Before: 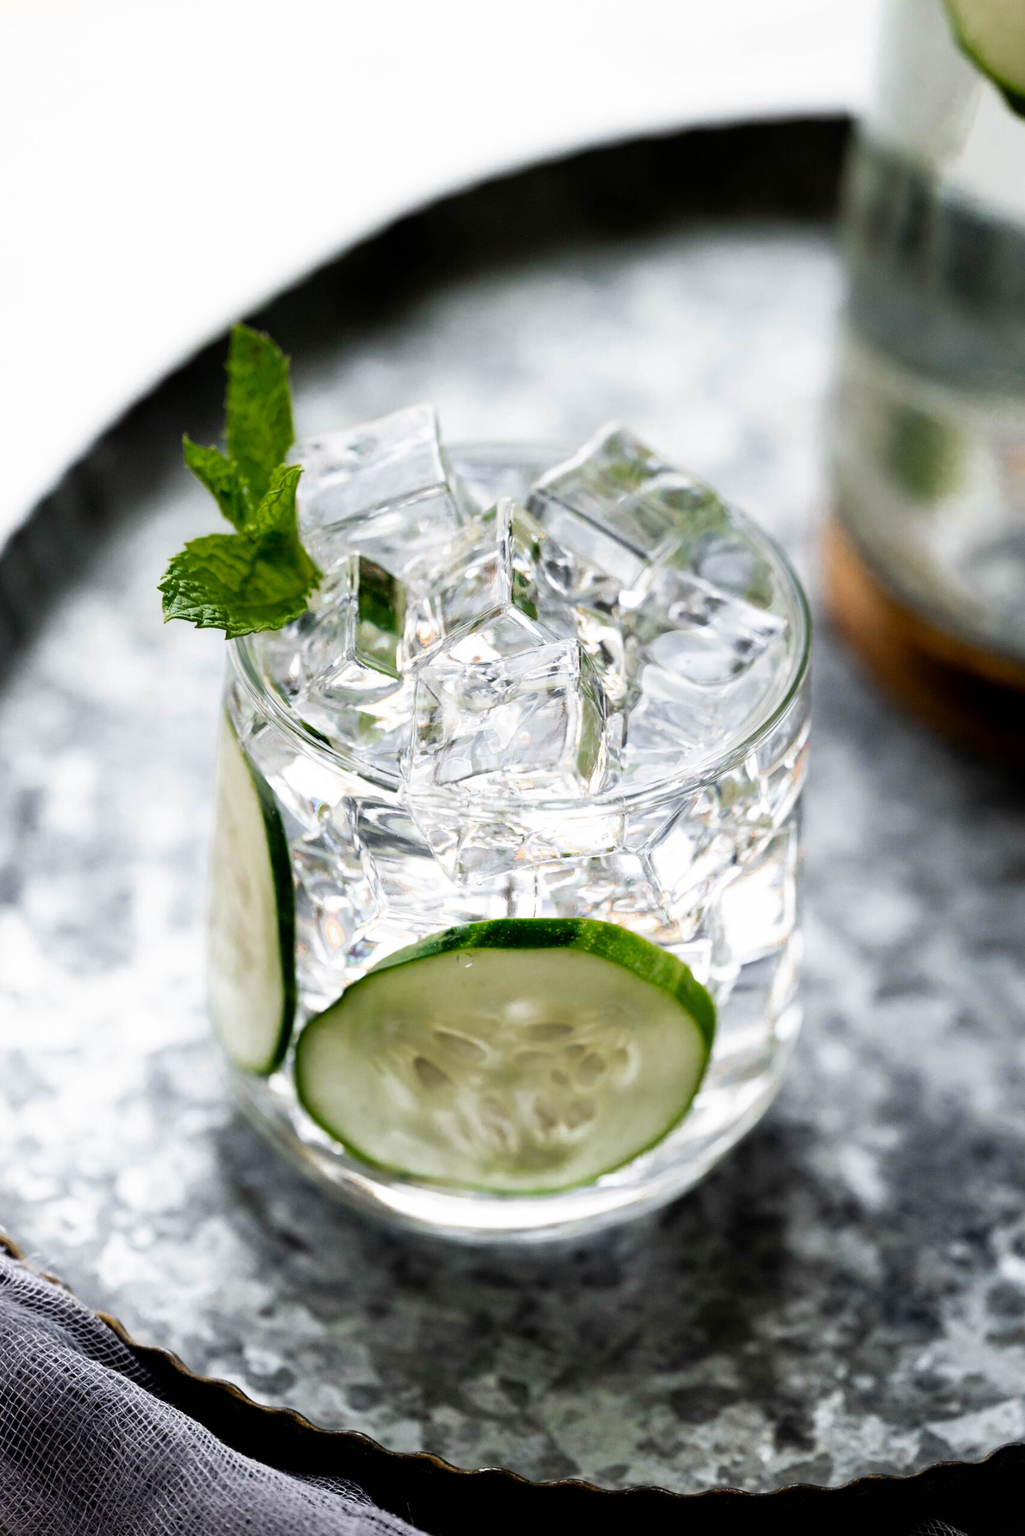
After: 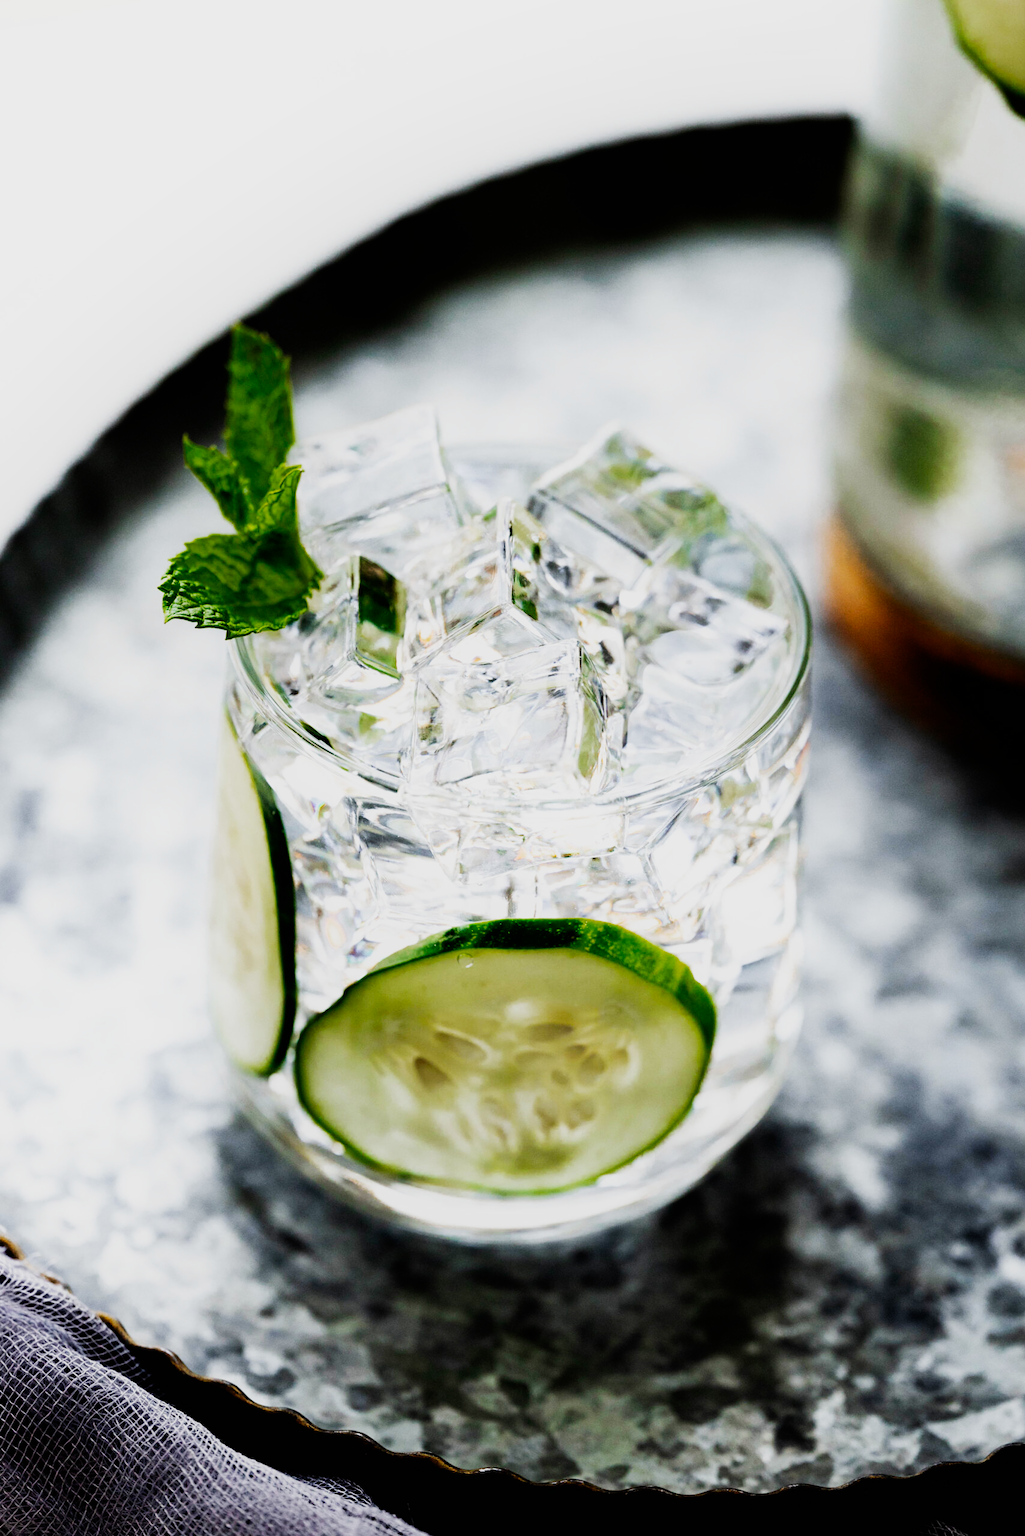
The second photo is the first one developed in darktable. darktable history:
sigmoid: contrast 1.8, skew -0.2, preserve hue 0%, red attenuation 0.1, red rotation 0.035, green attenuation 0.1, green rotation -0.017, blue attenuation 0.15, blue rotation -0.052, base primaries Rec2020
shadows and highlights: radius 93.07, shadows -14.46, white point adjustment 0.23, highlights 31.48, compress 48.23%, highlights color adjustment 52.79%, soften with gaussian
color balance rgb: perceptual saturation grading › global saturation 20%, global vibrance 20%
